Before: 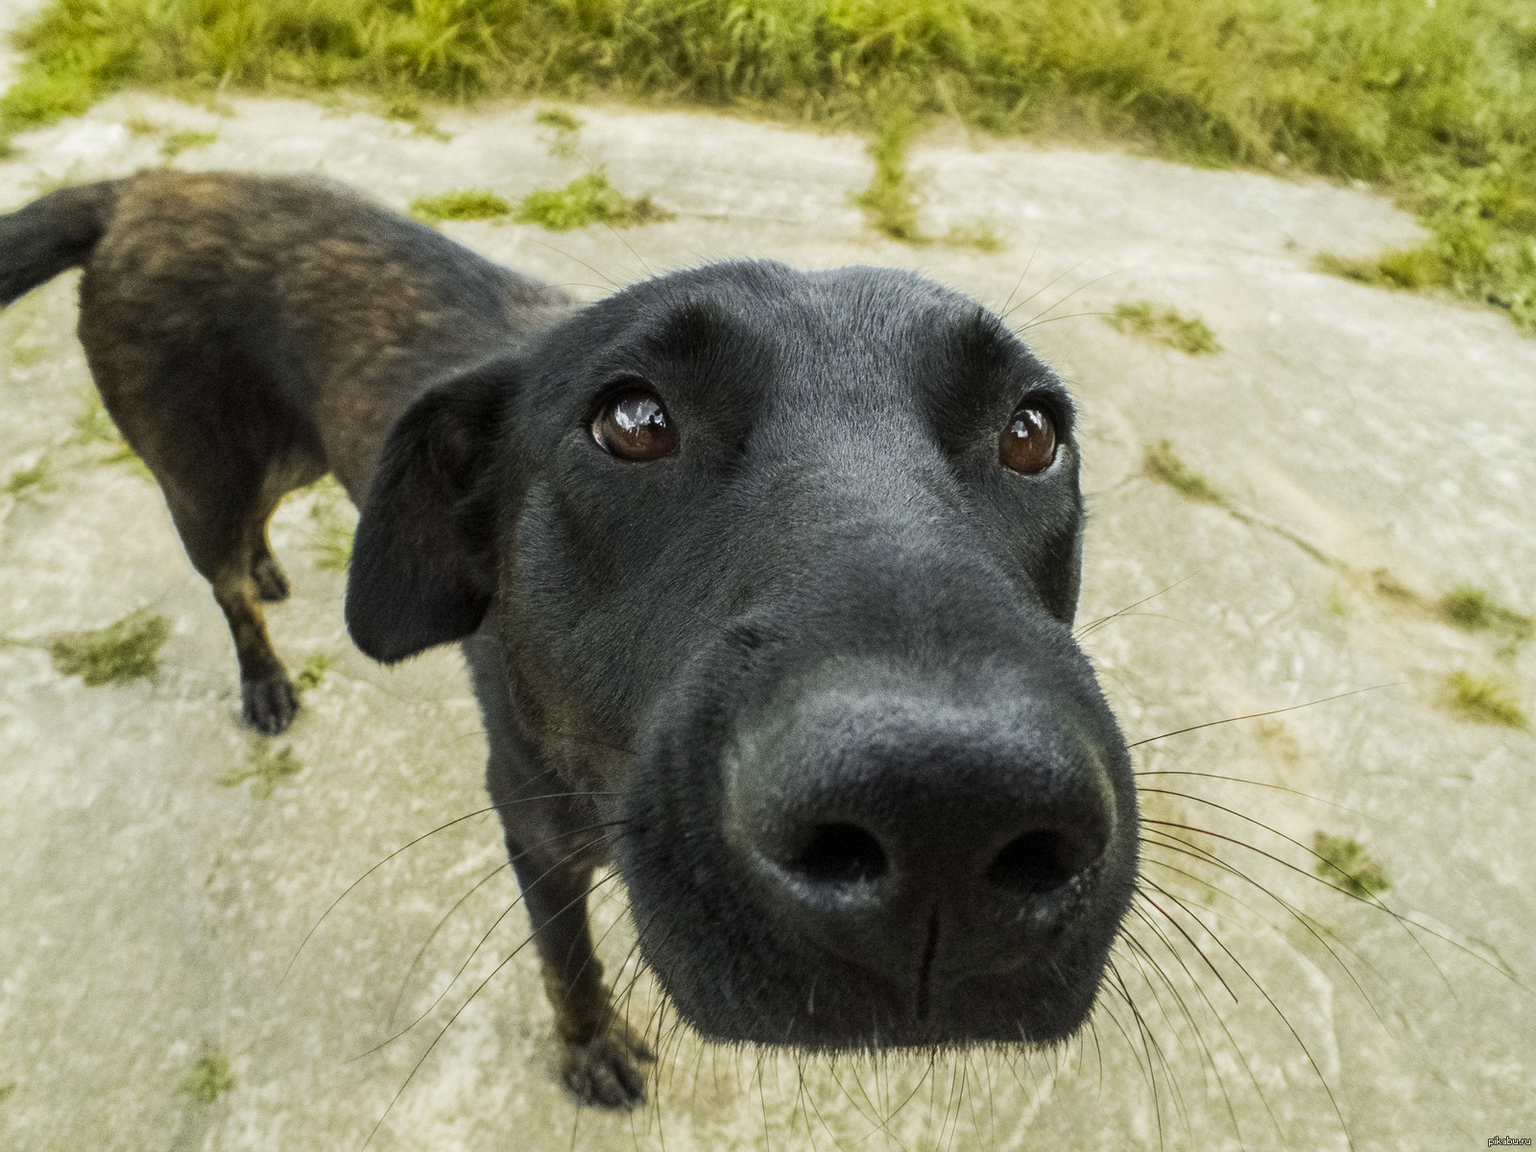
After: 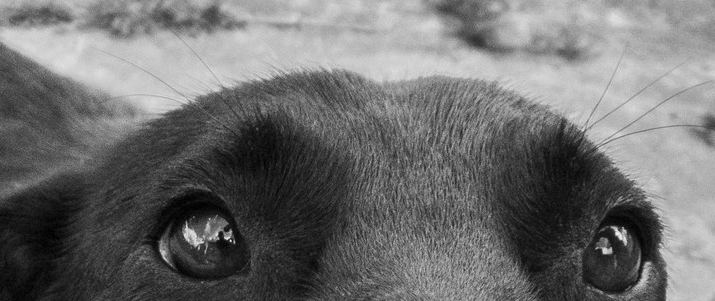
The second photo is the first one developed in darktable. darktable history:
crop: left 28.64%, top 16.832%, right 26.637%, bottom 58.055%
shadows and highlights: shadows 20.91, highlights -82.73, soften with gaussian
monochrome: a -35.87, b 49.73, size 1.7
